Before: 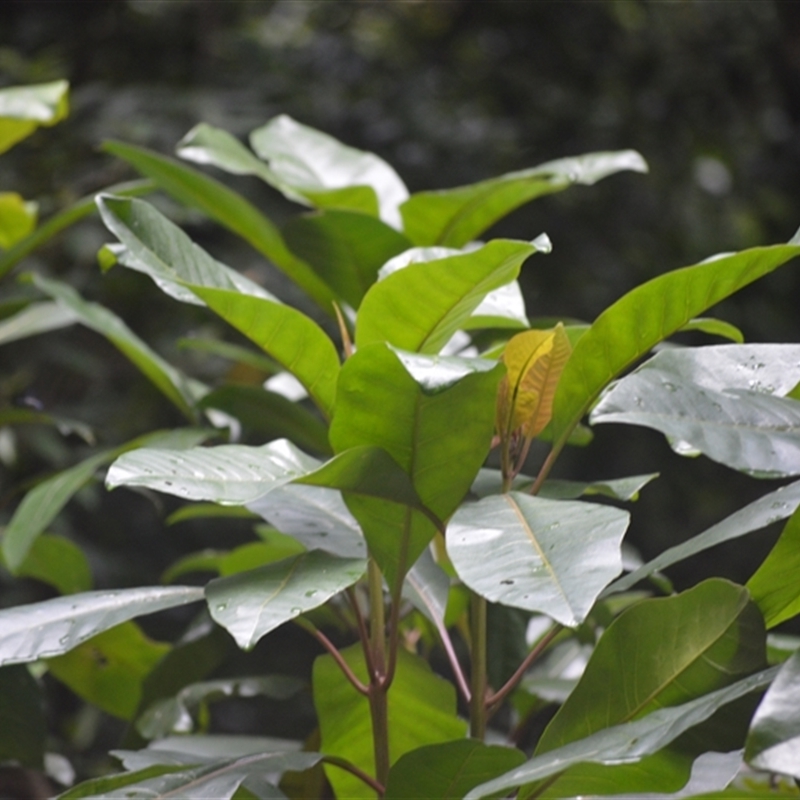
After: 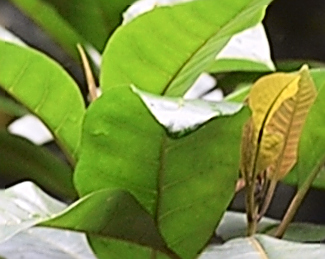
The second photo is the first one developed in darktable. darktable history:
shadows and highlights: low approximation 0.01, soften with gaussian
sharpen: amount 1.983
crop: left 31.881%, top 32.134%, right 27.474%, bottom 35.391%
tone curve: curves: ch0 [(0, 0.011) (0.053, 0.026) (0.174, 0.115) (0.398, 0.444) (0.673, 0.775) (0.829, 0.906) (0.991, 0.981)]; ch1 [(0, 0) (0.264, 0.22) (0.407, 0.373) (0.463, 0.457) (0.492, 0.501) (0.512, 0.513) (0.54, 0.543) (0.585, 0.617) (0.659, 0.686) (0.78, 0.8) (1, 1)]; ch2 [(0, 0) (0.438, 0.449) (0.473, 0.469) (0.503, 0.5) (0.523, 0.534) (0.562, 0.591) (0.612, 0.627) (0.701, 0.707) (1, 1)], color space Lab, independent channels, preserve colors none
